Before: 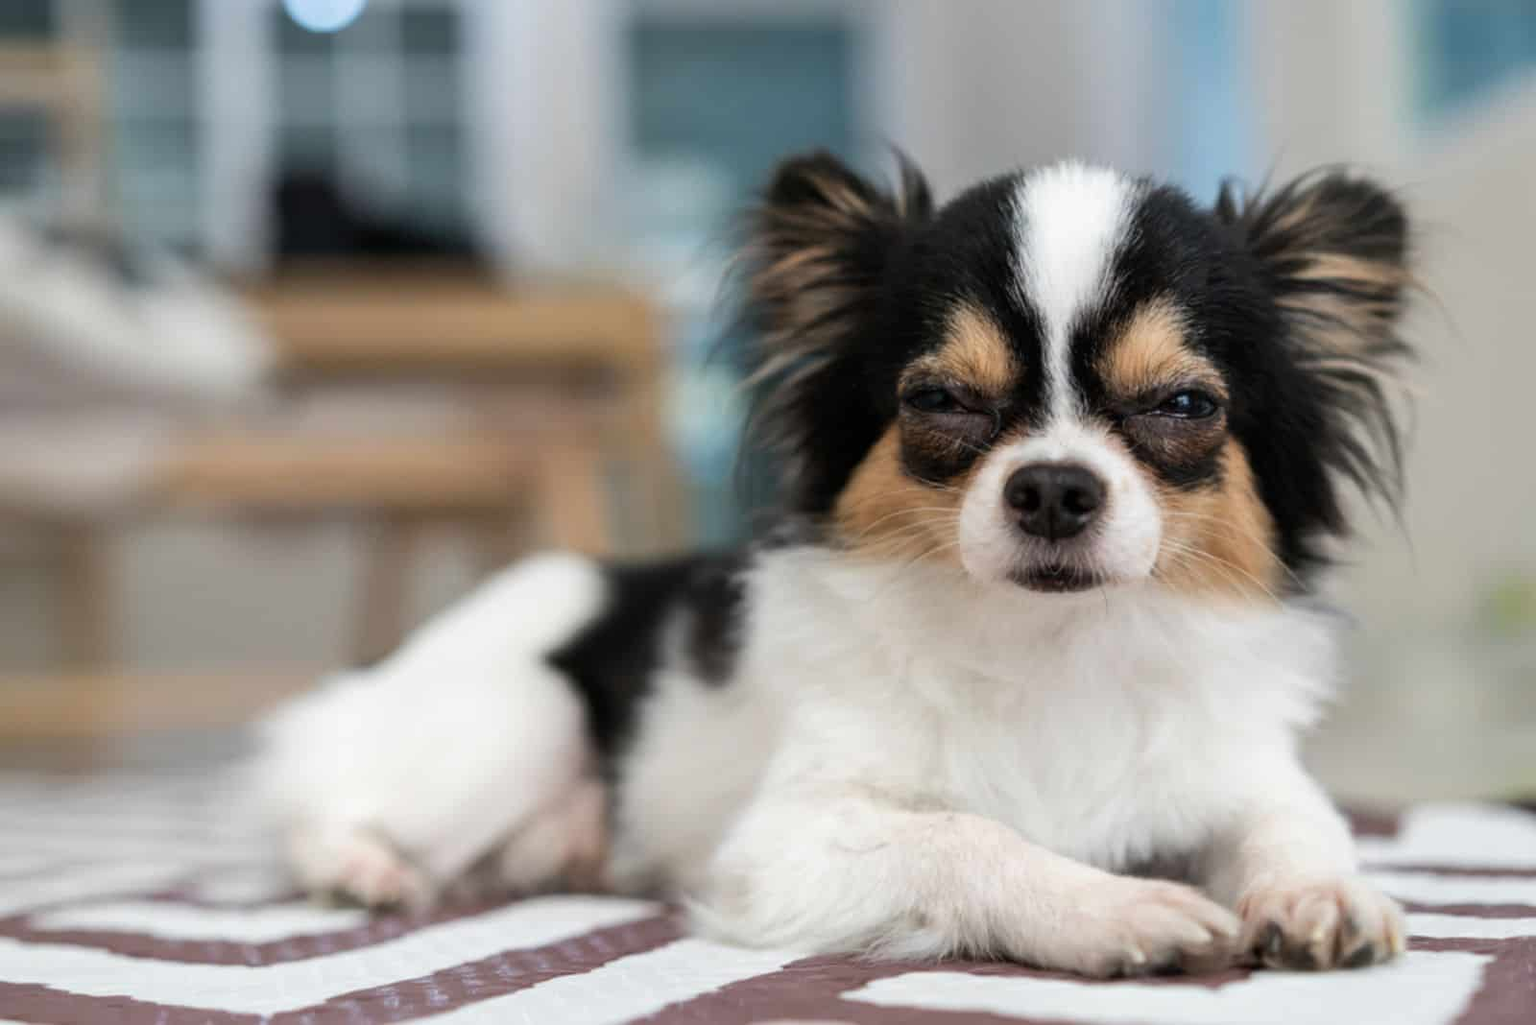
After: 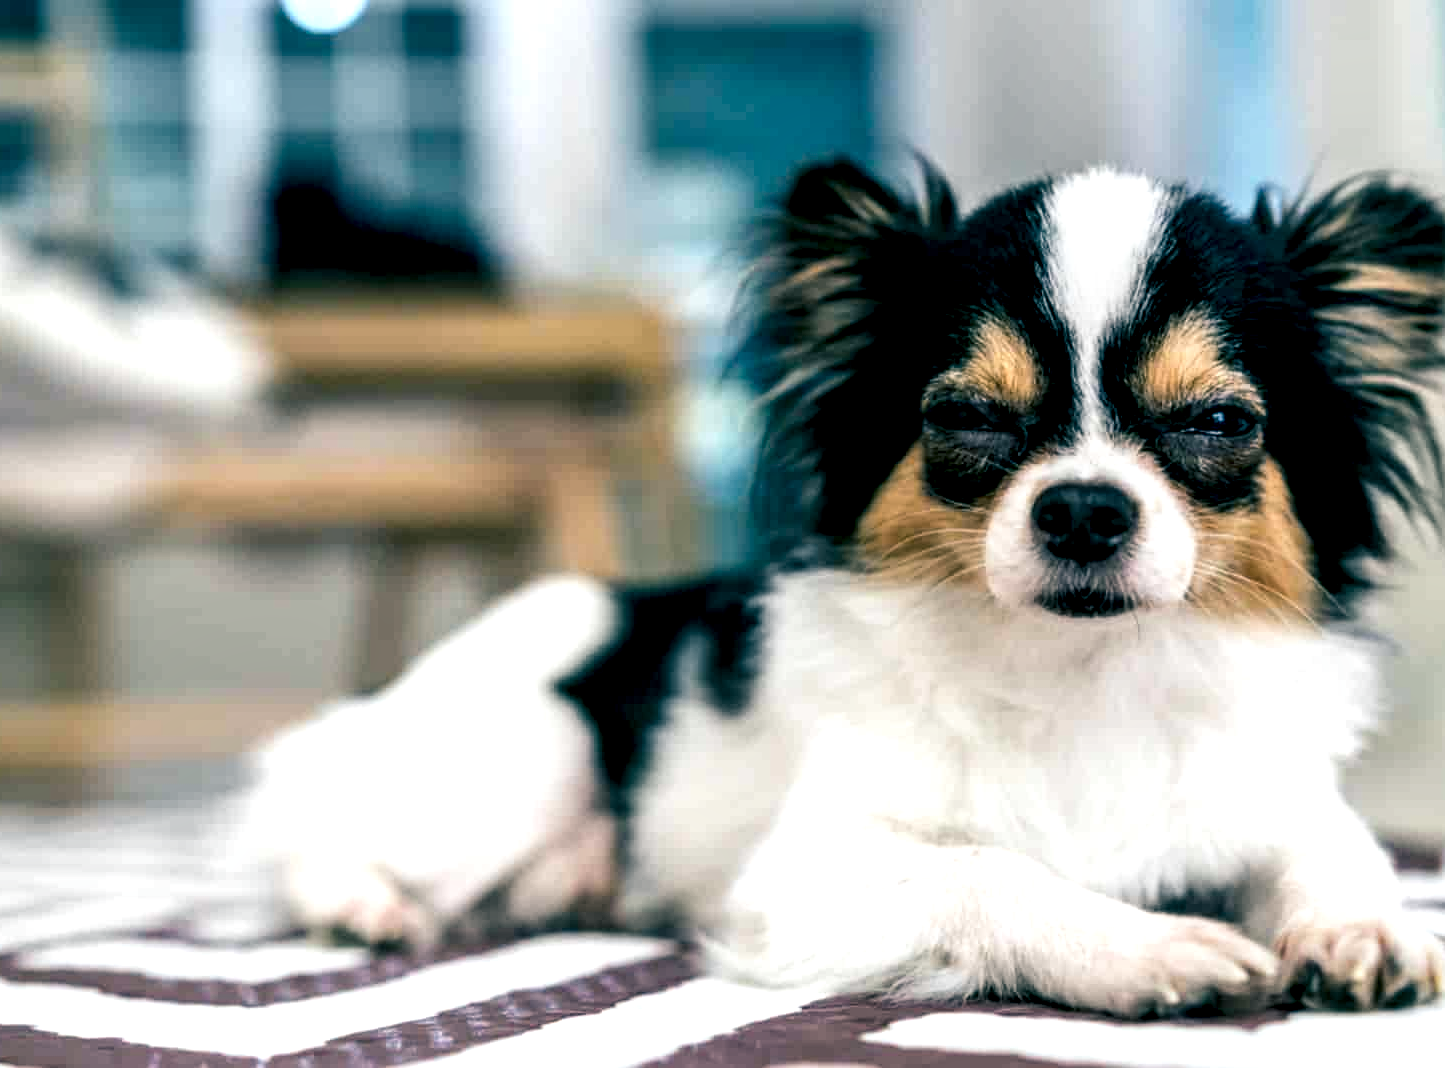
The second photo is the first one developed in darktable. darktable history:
color balance rgb: shadows lift › luminance -28.436%, shadows lift › chroma 10.03%, shadows lift › hue 227.84°, perceptual saturation grading › global saturation 29.806%
local contrast: highlights 80%, shadows 57%, detail 174%, midtone range 0.604
crop and rotate: left 0.957%, right 8.669%
base curve: curves: ch0 [(0, 0) (0.666, 0.806) (1, 1)], preserve colors none
